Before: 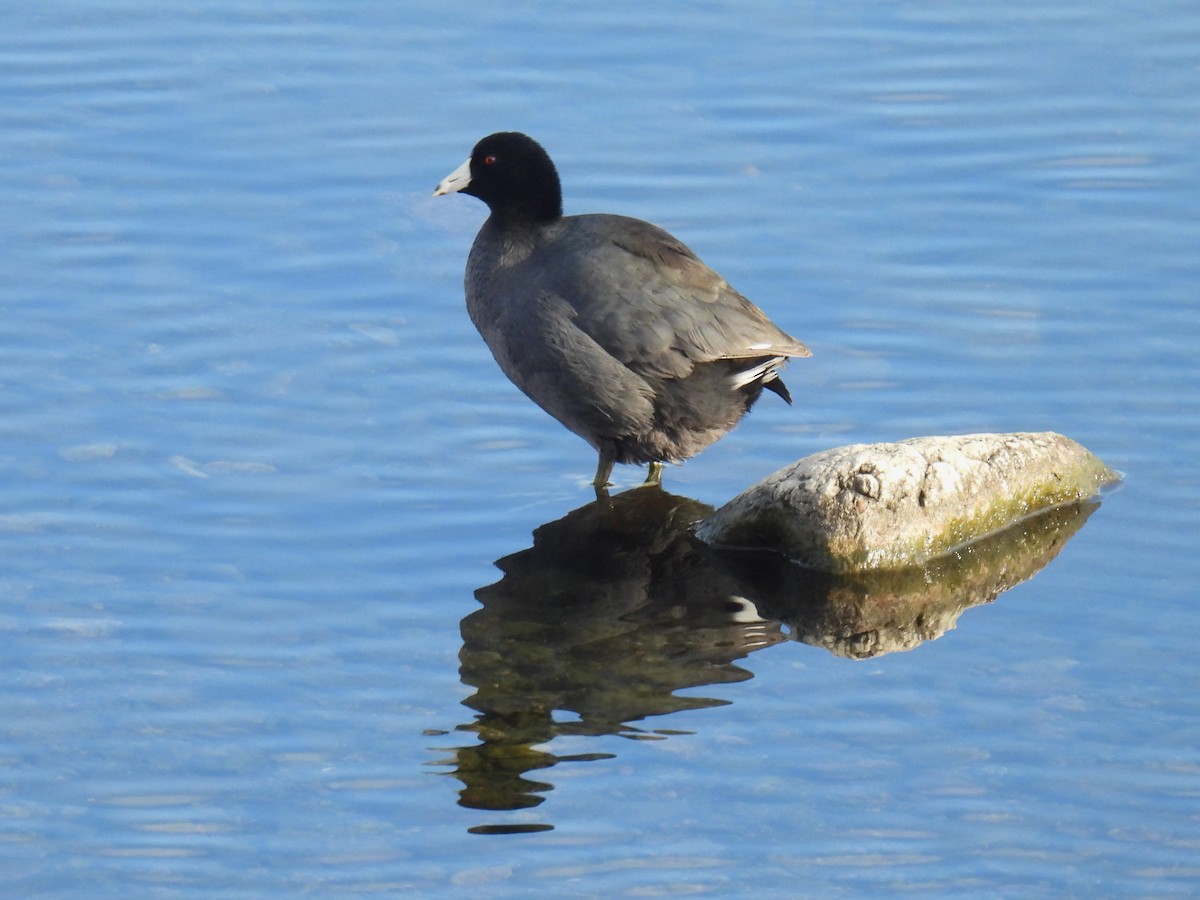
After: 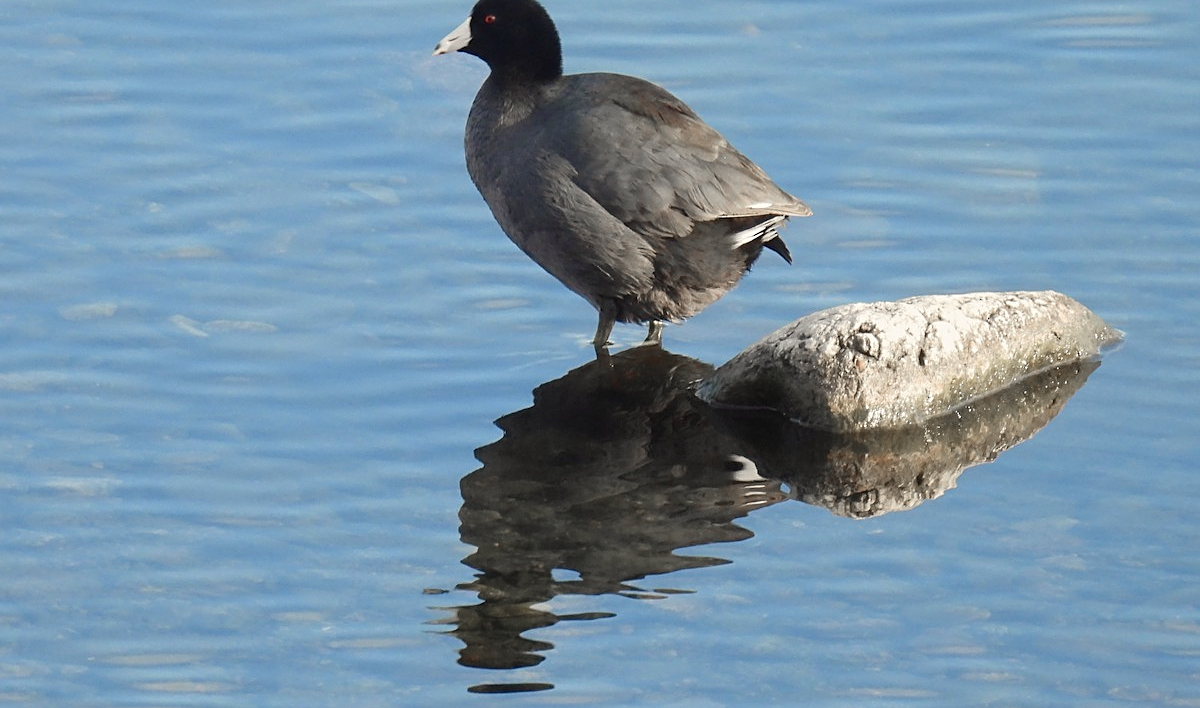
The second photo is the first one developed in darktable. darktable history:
color zones: curves: ch1 [(0, 0.708) (0.088, 0.648) (0.245, 0.187) (0.429, 0.326) (0.571, 0.498) (0.714, 0.5) (0.857, 0.5) (1, 0.708)]
crop and rotate: top 15.774%, bottom 5.506%
white balance: red 1.045, blue 0.932
sharpen: on, module defaults
